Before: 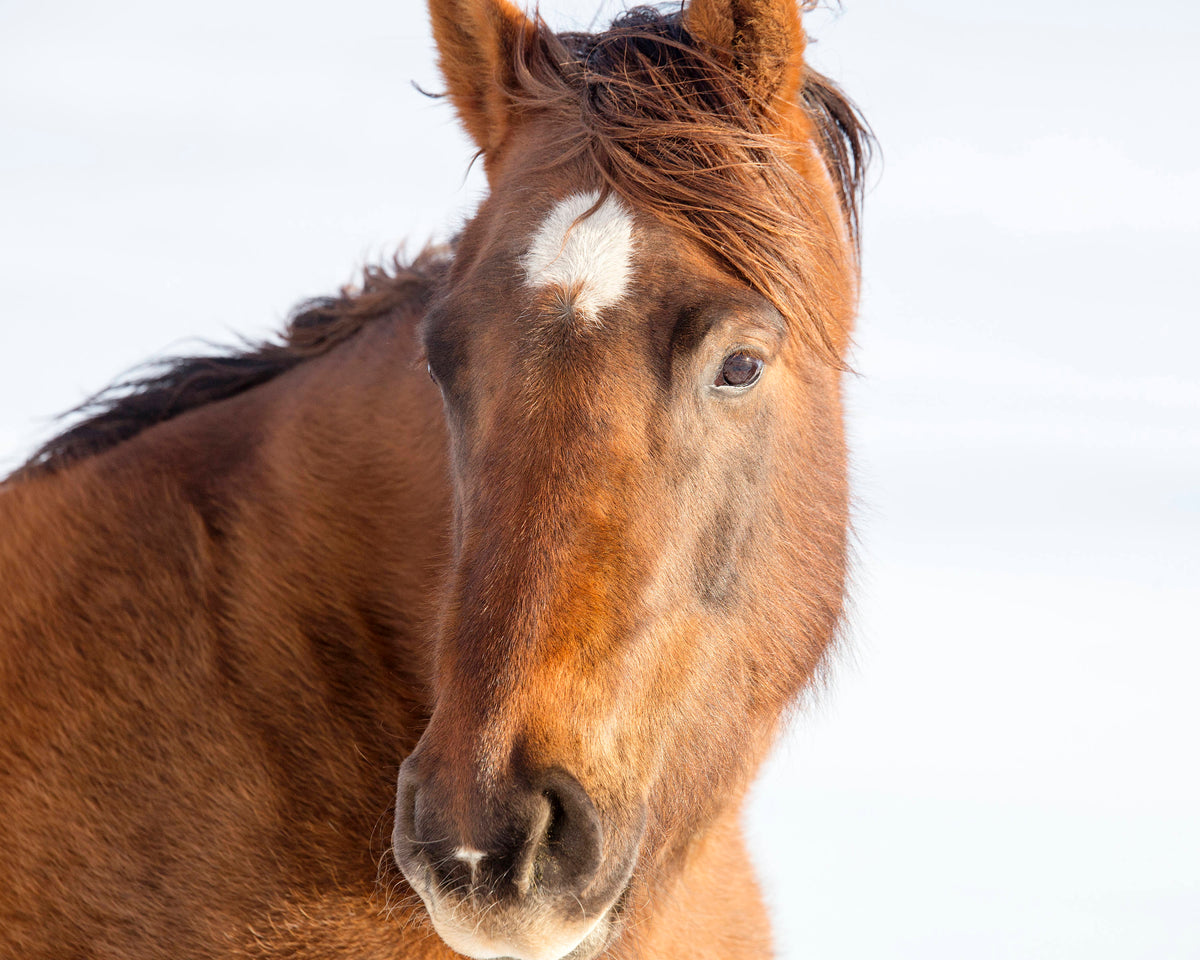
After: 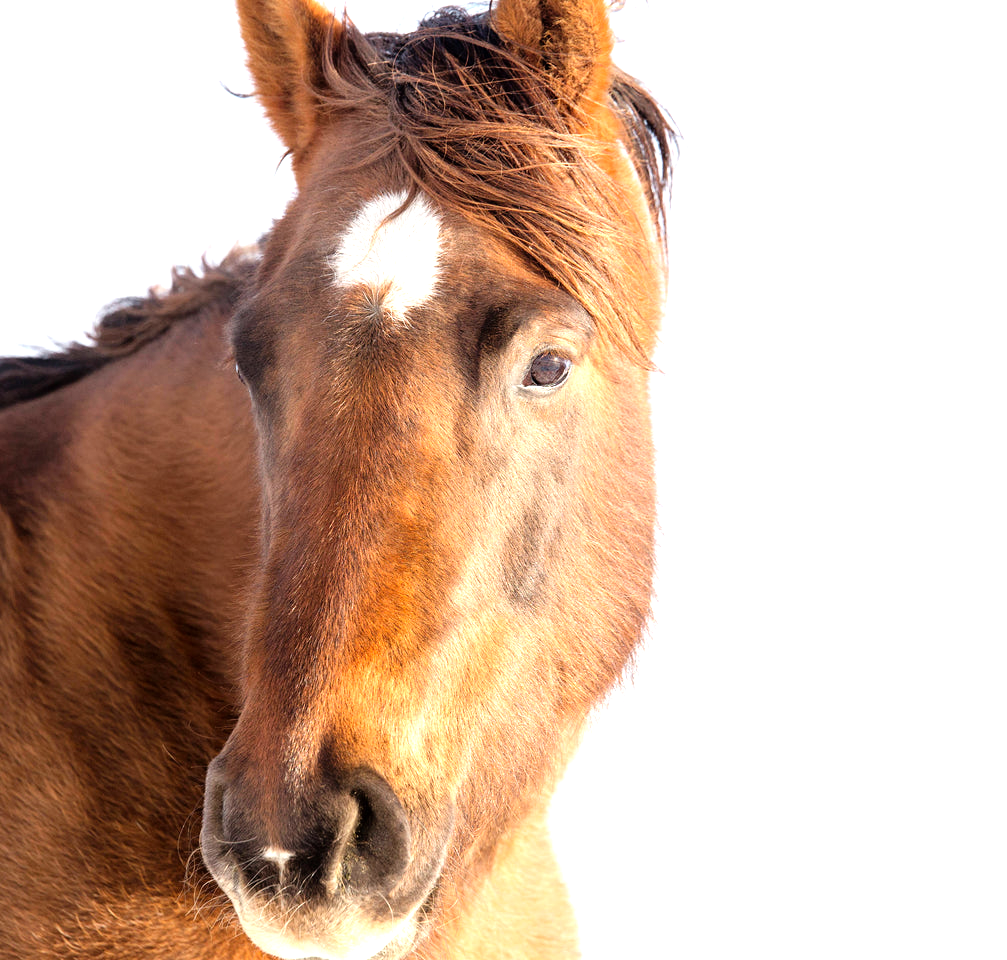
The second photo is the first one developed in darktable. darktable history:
tone equalizer: -8 EV -0.766 EV, -7 EV -0.667 EV, -6 EV -0.606 EV, -5 EV -0.361 EV, -3 EV 0.403 EV, -2 EV 0.6 EV, -1 EV 0.681 EV, +0 EV 0.731 EV
crop: left 16.081%
